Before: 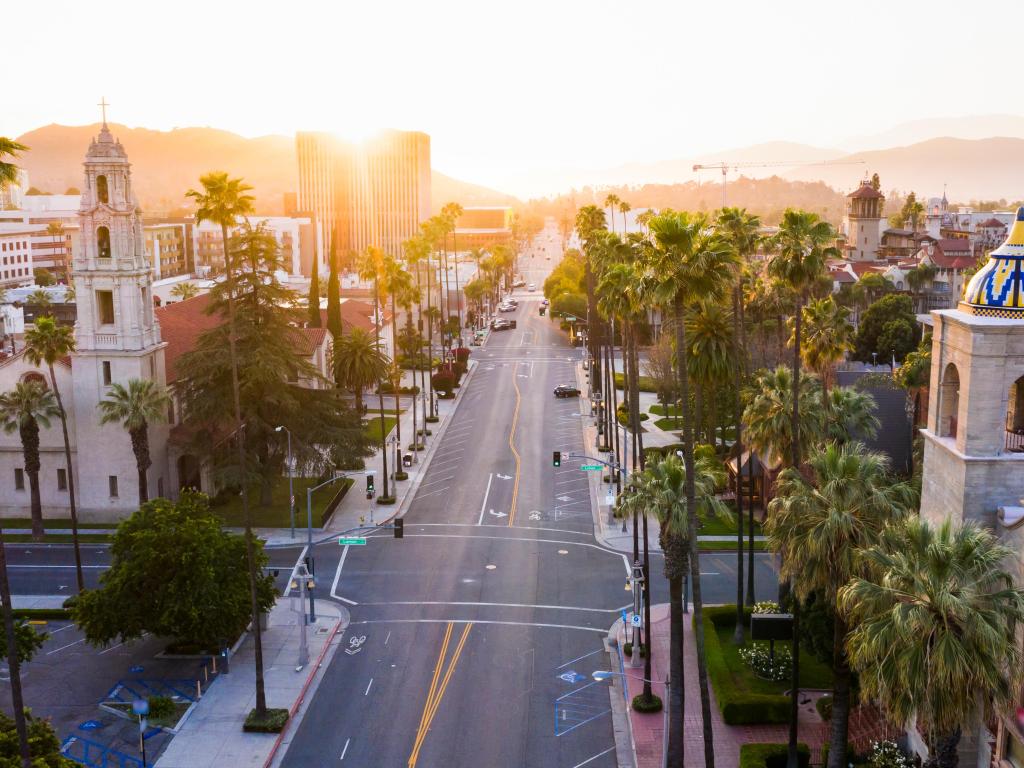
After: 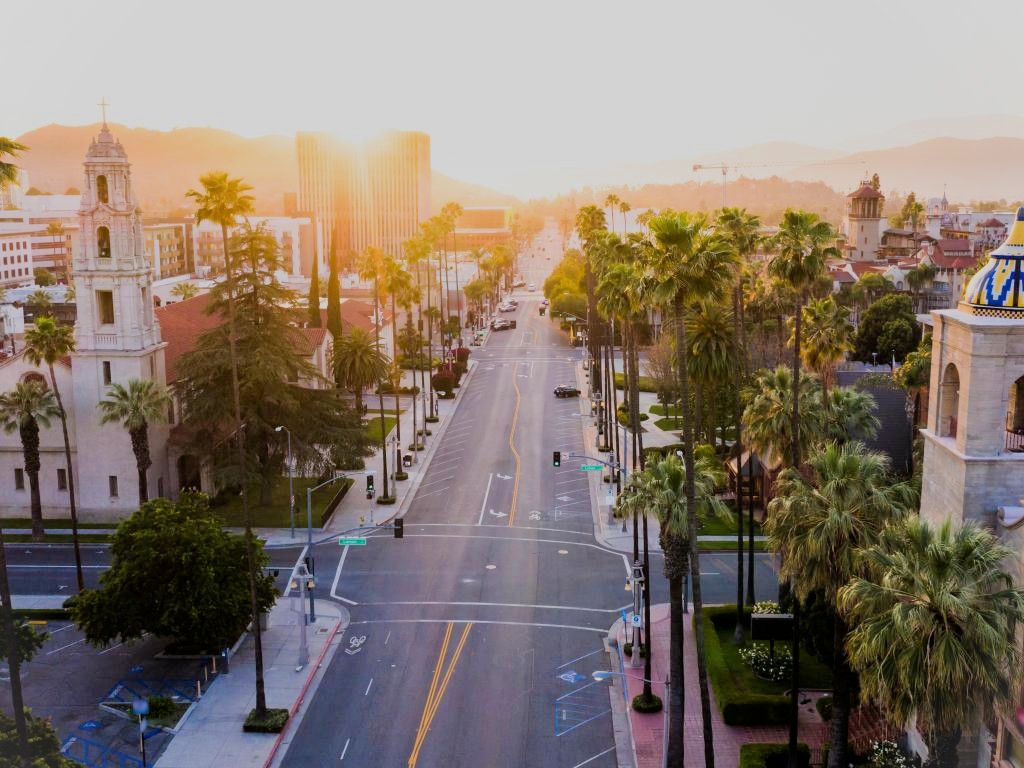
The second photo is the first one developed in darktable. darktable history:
velvia: strength 15%
vignetting: fall-off start 100%, brightness 0.05, saturation 0
filmic rgb: black relative exposure -7.65 EV, white relative exposure 4.56 EV, hardness 3.61
